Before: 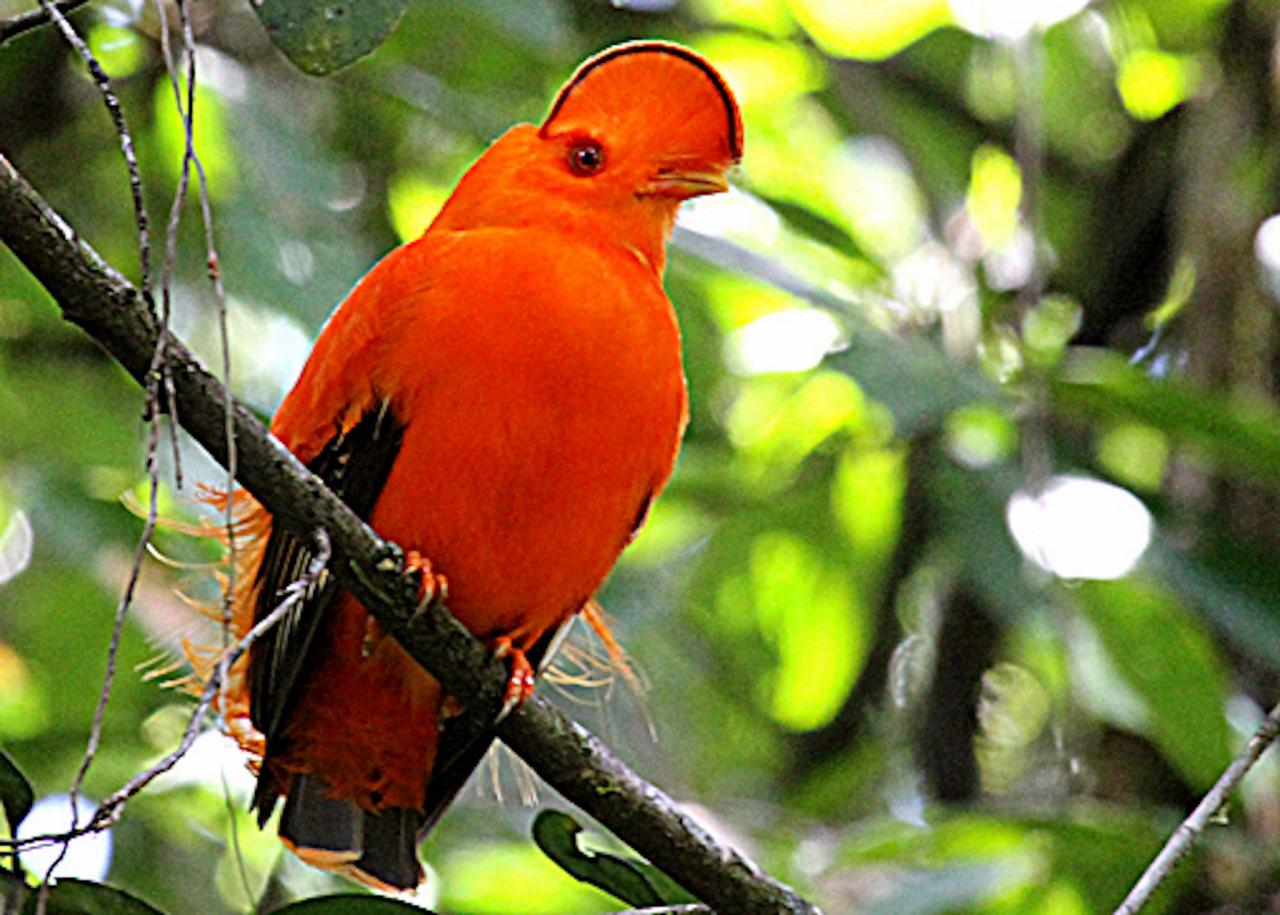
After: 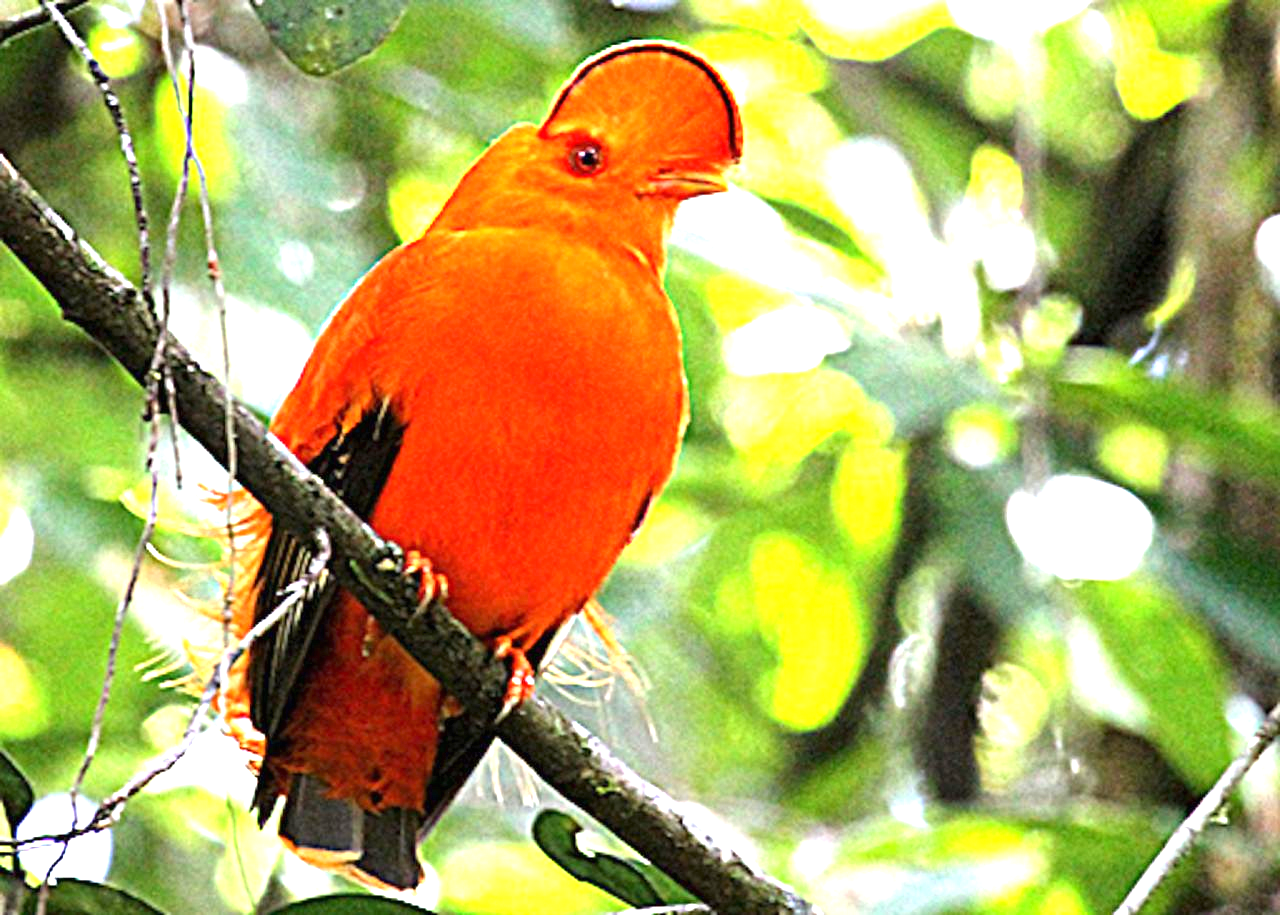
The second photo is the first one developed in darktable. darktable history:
exposure: black level correction 0, exposure 1.477 EV, compensate highlight preservation false
